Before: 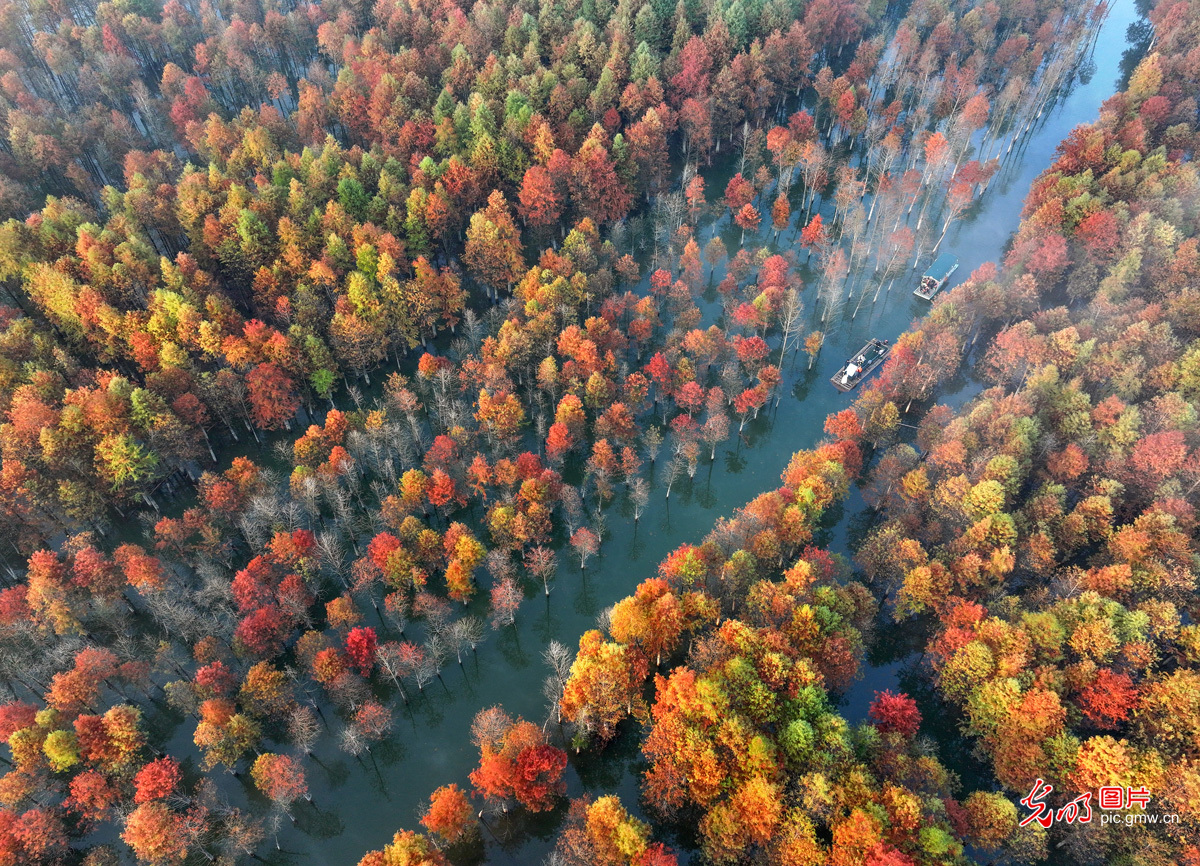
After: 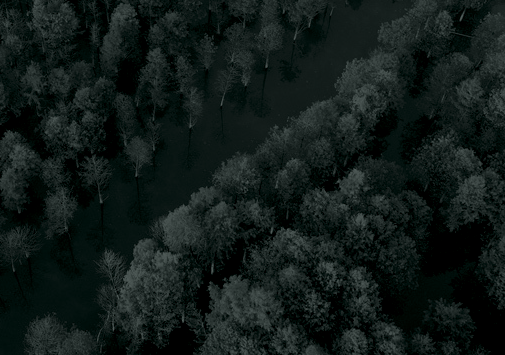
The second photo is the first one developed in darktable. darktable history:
crop: left 37.221%, top 45.169%, right 20.63%, bottom 13.777%
colorize: hue 90°, saturation 19%, lightness 1.59%, version 1
